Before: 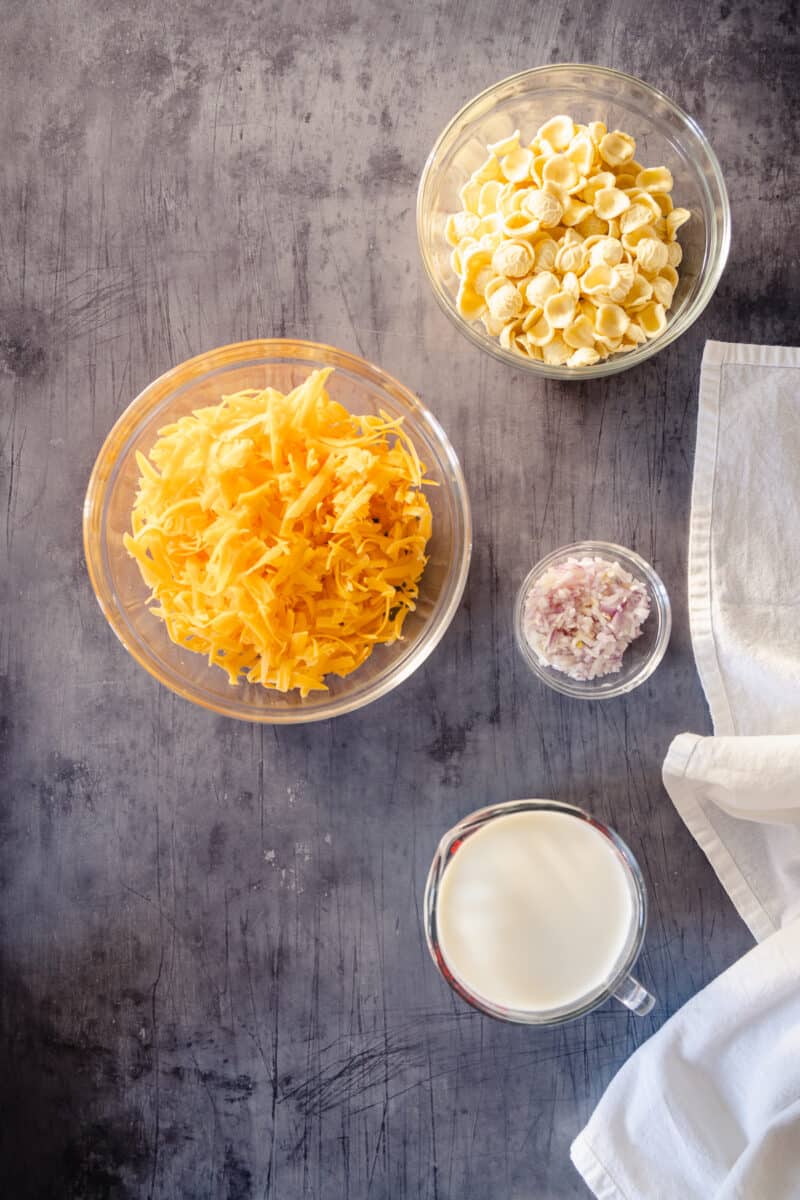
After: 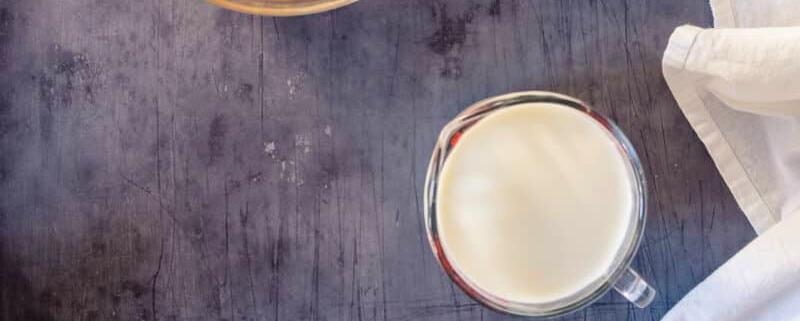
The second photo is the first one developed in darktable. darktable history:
color zones: curves: ch1 [(0.309, 0.524) (0.41, 0.329) (0.508, 0.509)]; ch2 [(0.25, 0.457) (0.75, 0.5)], mix -121.49%
crop and rotate: top 59.043%, bottom 14.143%
velvia: on, module defaults
